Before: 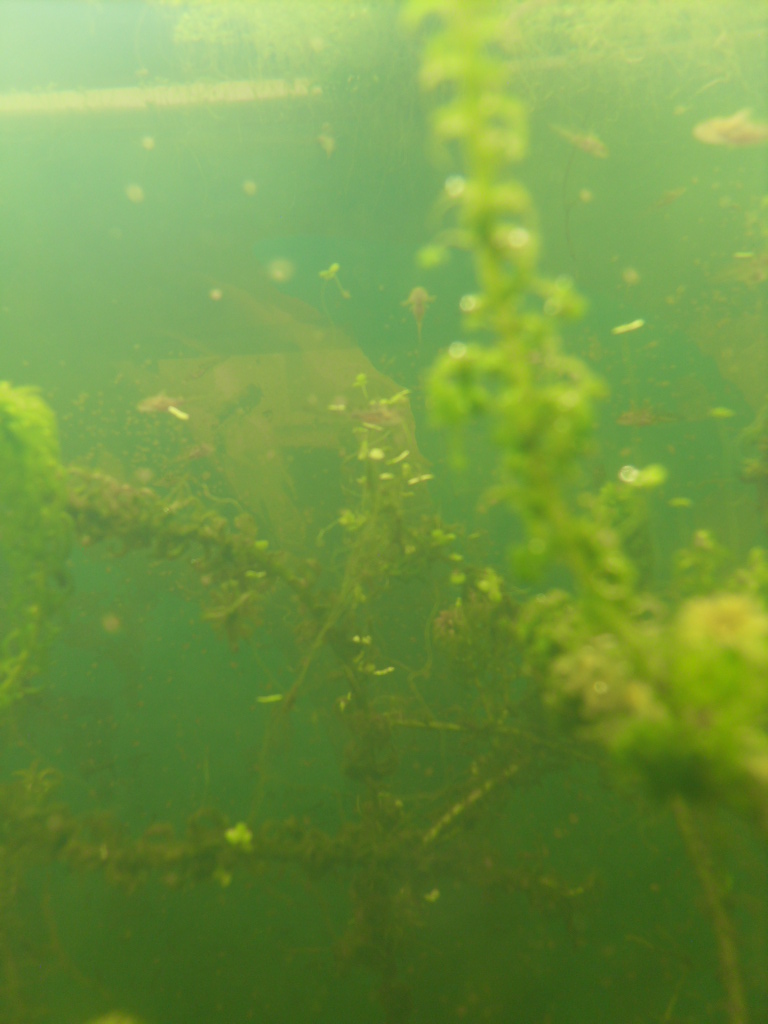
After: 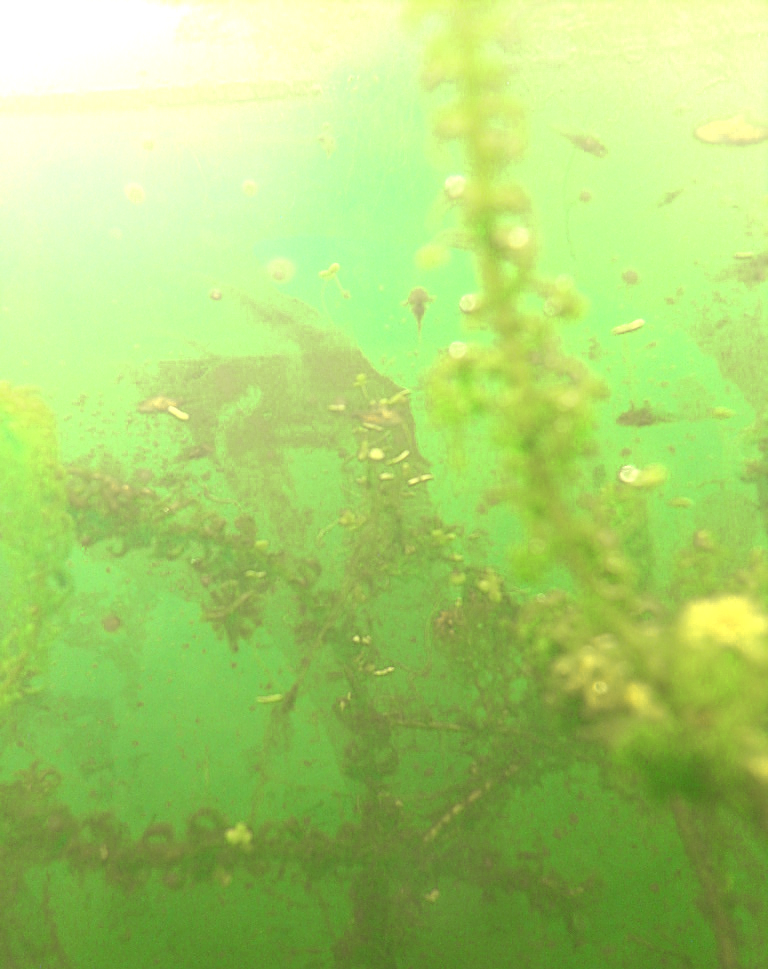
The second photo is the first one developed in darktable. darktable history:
sharpen: on, module defaults
crop and rotate: top 0.003%, bottom 5.3%
exposure: black level correction 0, exposure 1.199 EV, compensate highlight preservation false
local contrast: on, module defaults
color zones: curves: ch0 [(0.11, 0.396) (0.195, 0.36) (0.25, 0.5) (0.303, 0.412) (0.357, 0.544) (0.75, 0.5) (0.967, 0.328)]; ch1 [(0, 0.468) (0.112, 0.512) (0.202, 0.6) (0.25, 0.5) (0.307, 0.352) (0.357, 0.544) (0.75, 0.5) (0.963, 0.524)]
